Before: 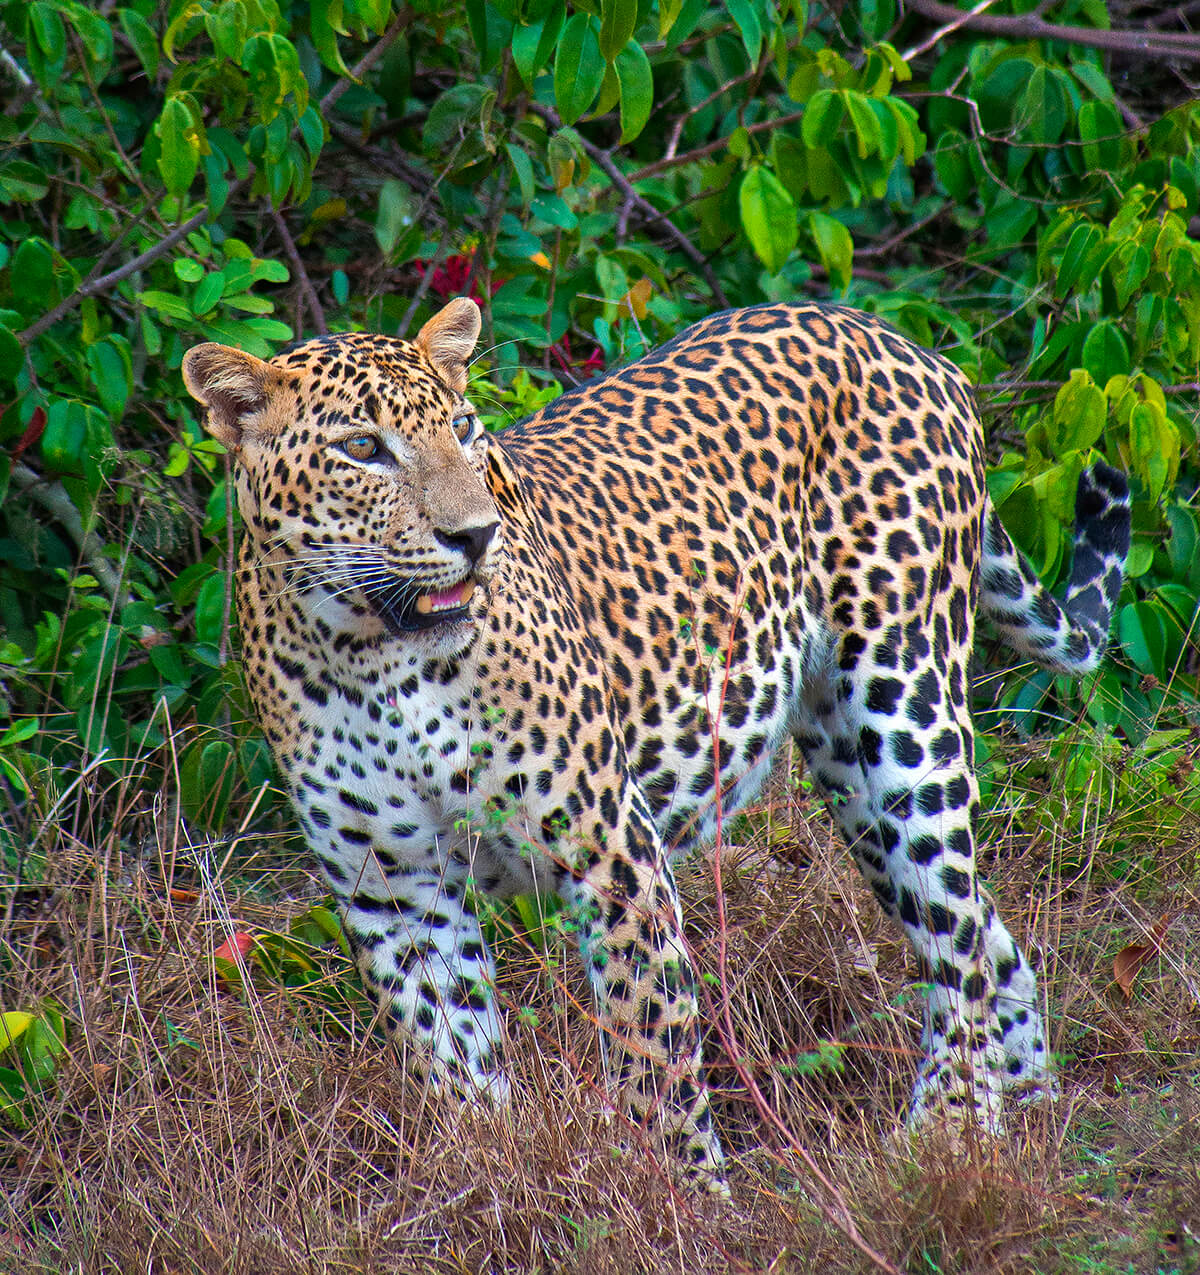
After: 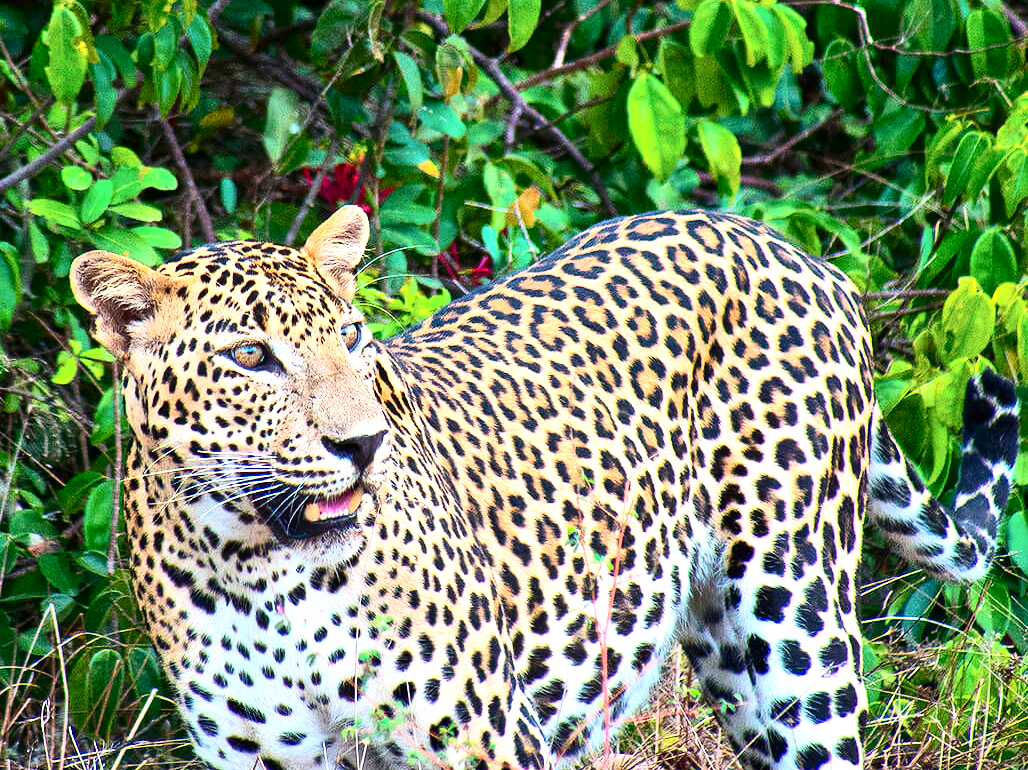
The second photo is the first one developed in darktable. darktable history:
crop and rotate: left 9.345%, top 7.22%, right 4.982%, bottom 32.331%
contrast brightness saturation: contrast 0.28
white balance: emerald 1
exposure: exposure 0.943 EV, compensate highlight preservation false
